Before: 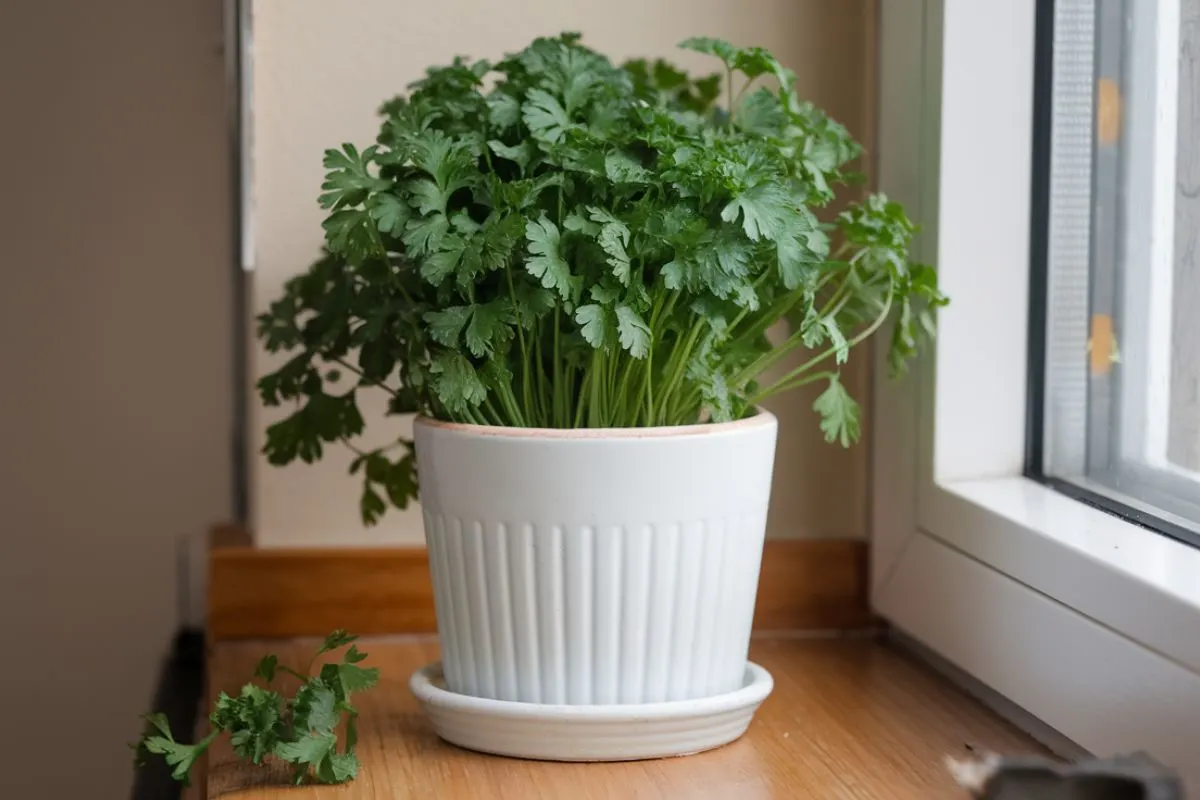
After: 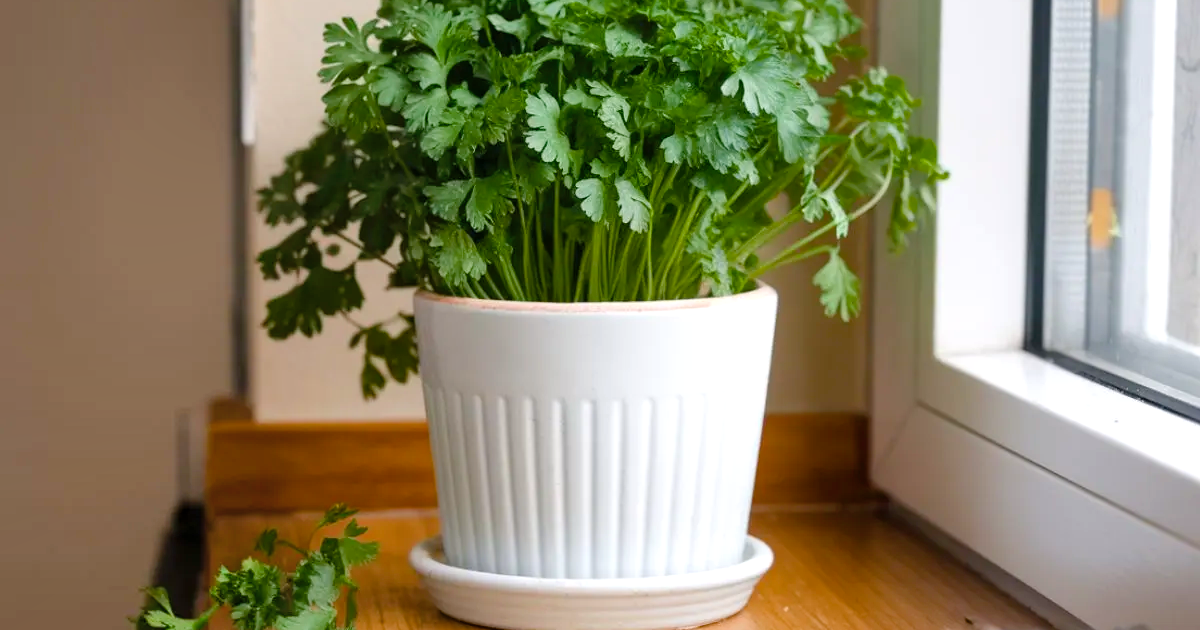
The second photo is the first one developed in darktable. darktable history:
crop and rotate: top 15.754%, bottom 5.448%
color balance rgb: highlights gain › chroma 0.226%, highlights gain › hue 331.37°, linear chroma grading › global chroma 14.492%, perceptual saturation grading › global saturation 21.223%, perceptual saturation grading › highlights -19.838%, perceptual saturation grading › shadows 29.634%
shadows and highlights: radius 113.06, shadows 51.18, white point adjustment 9.04, highlights -5.55, soften with gaussian
